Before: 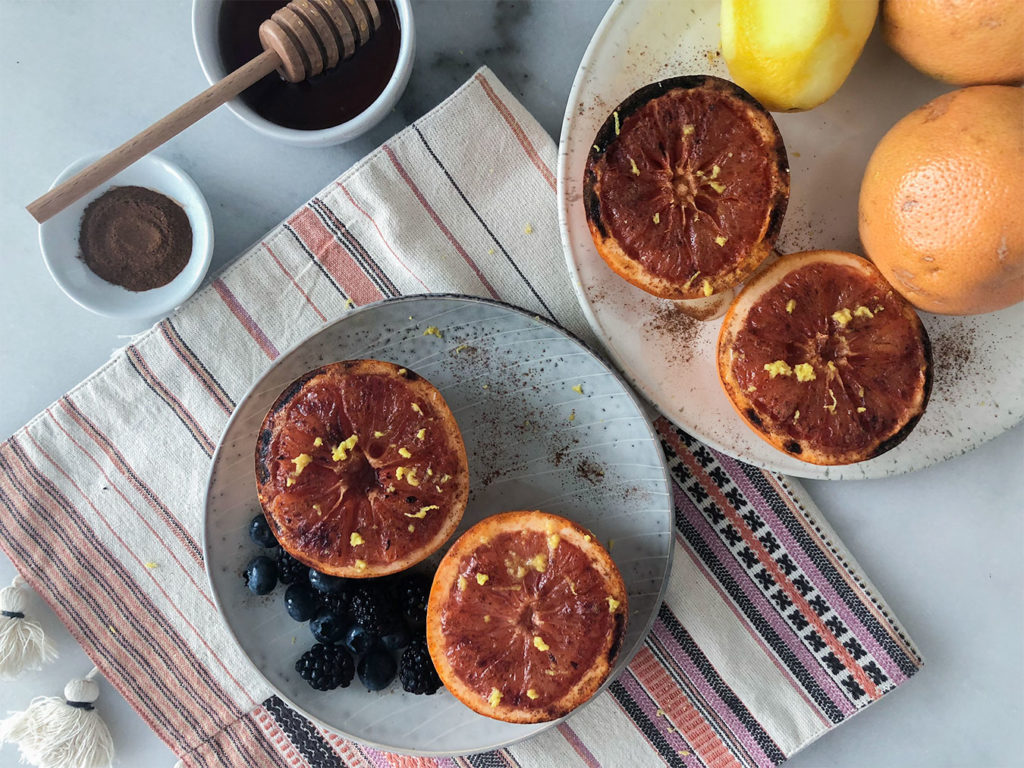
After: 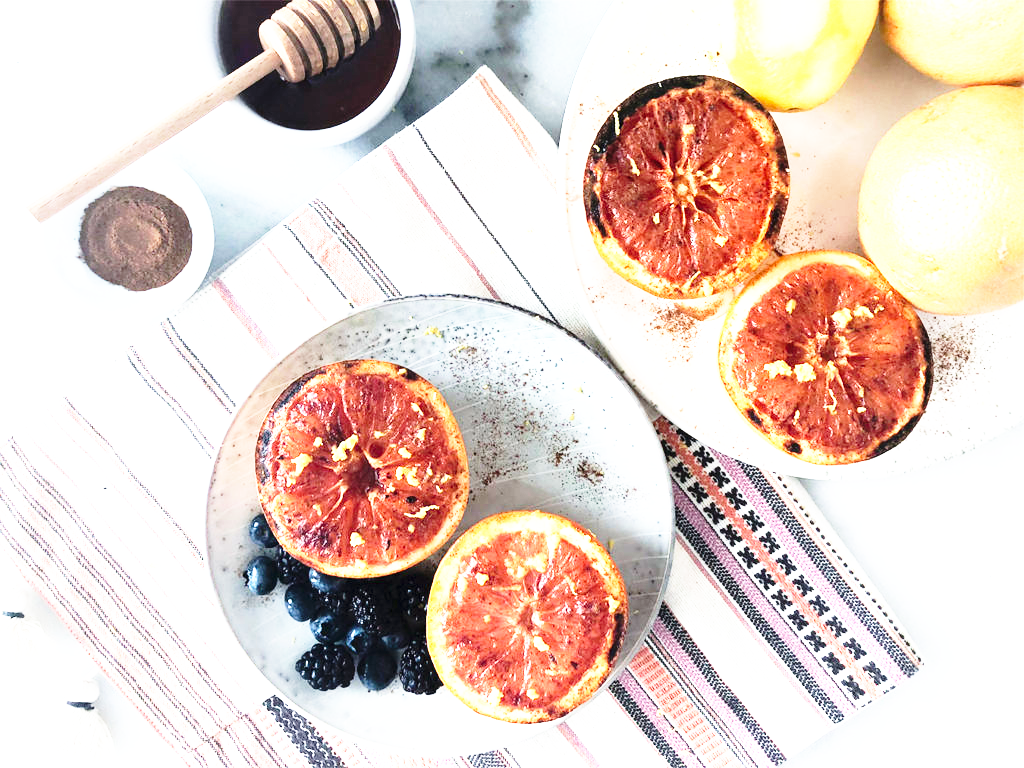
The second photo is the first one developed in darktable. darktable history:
base curve: curves: ch0 [(0, 0) (0.026, 0.03) (0.109, 0.232) (0.351, 0.748) (0.669, 0.968) (1, 1)], preserve colors none
exposure: black level correction 0, exposure 1.379 EV, compensate exposure bias true, compensate highlight preservation false
